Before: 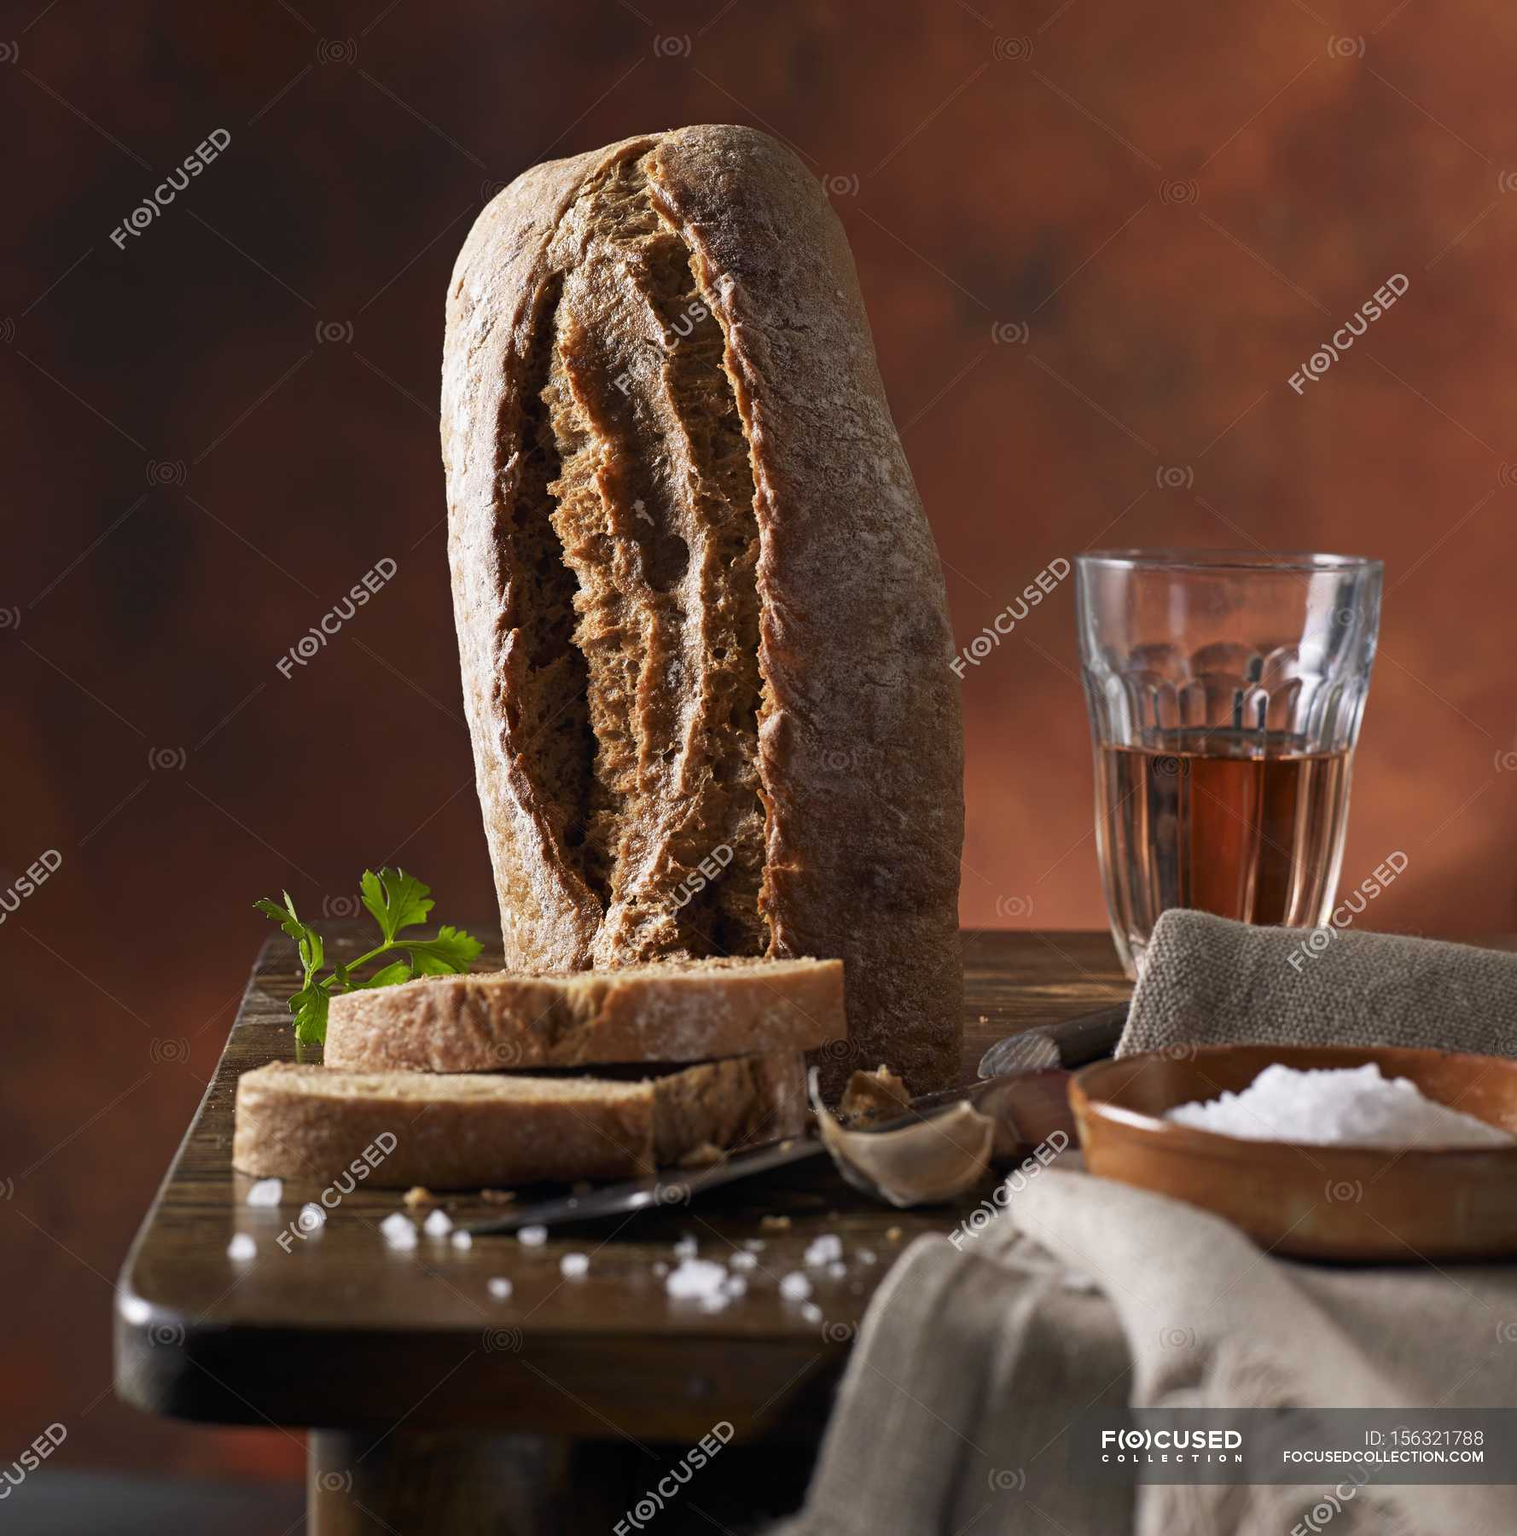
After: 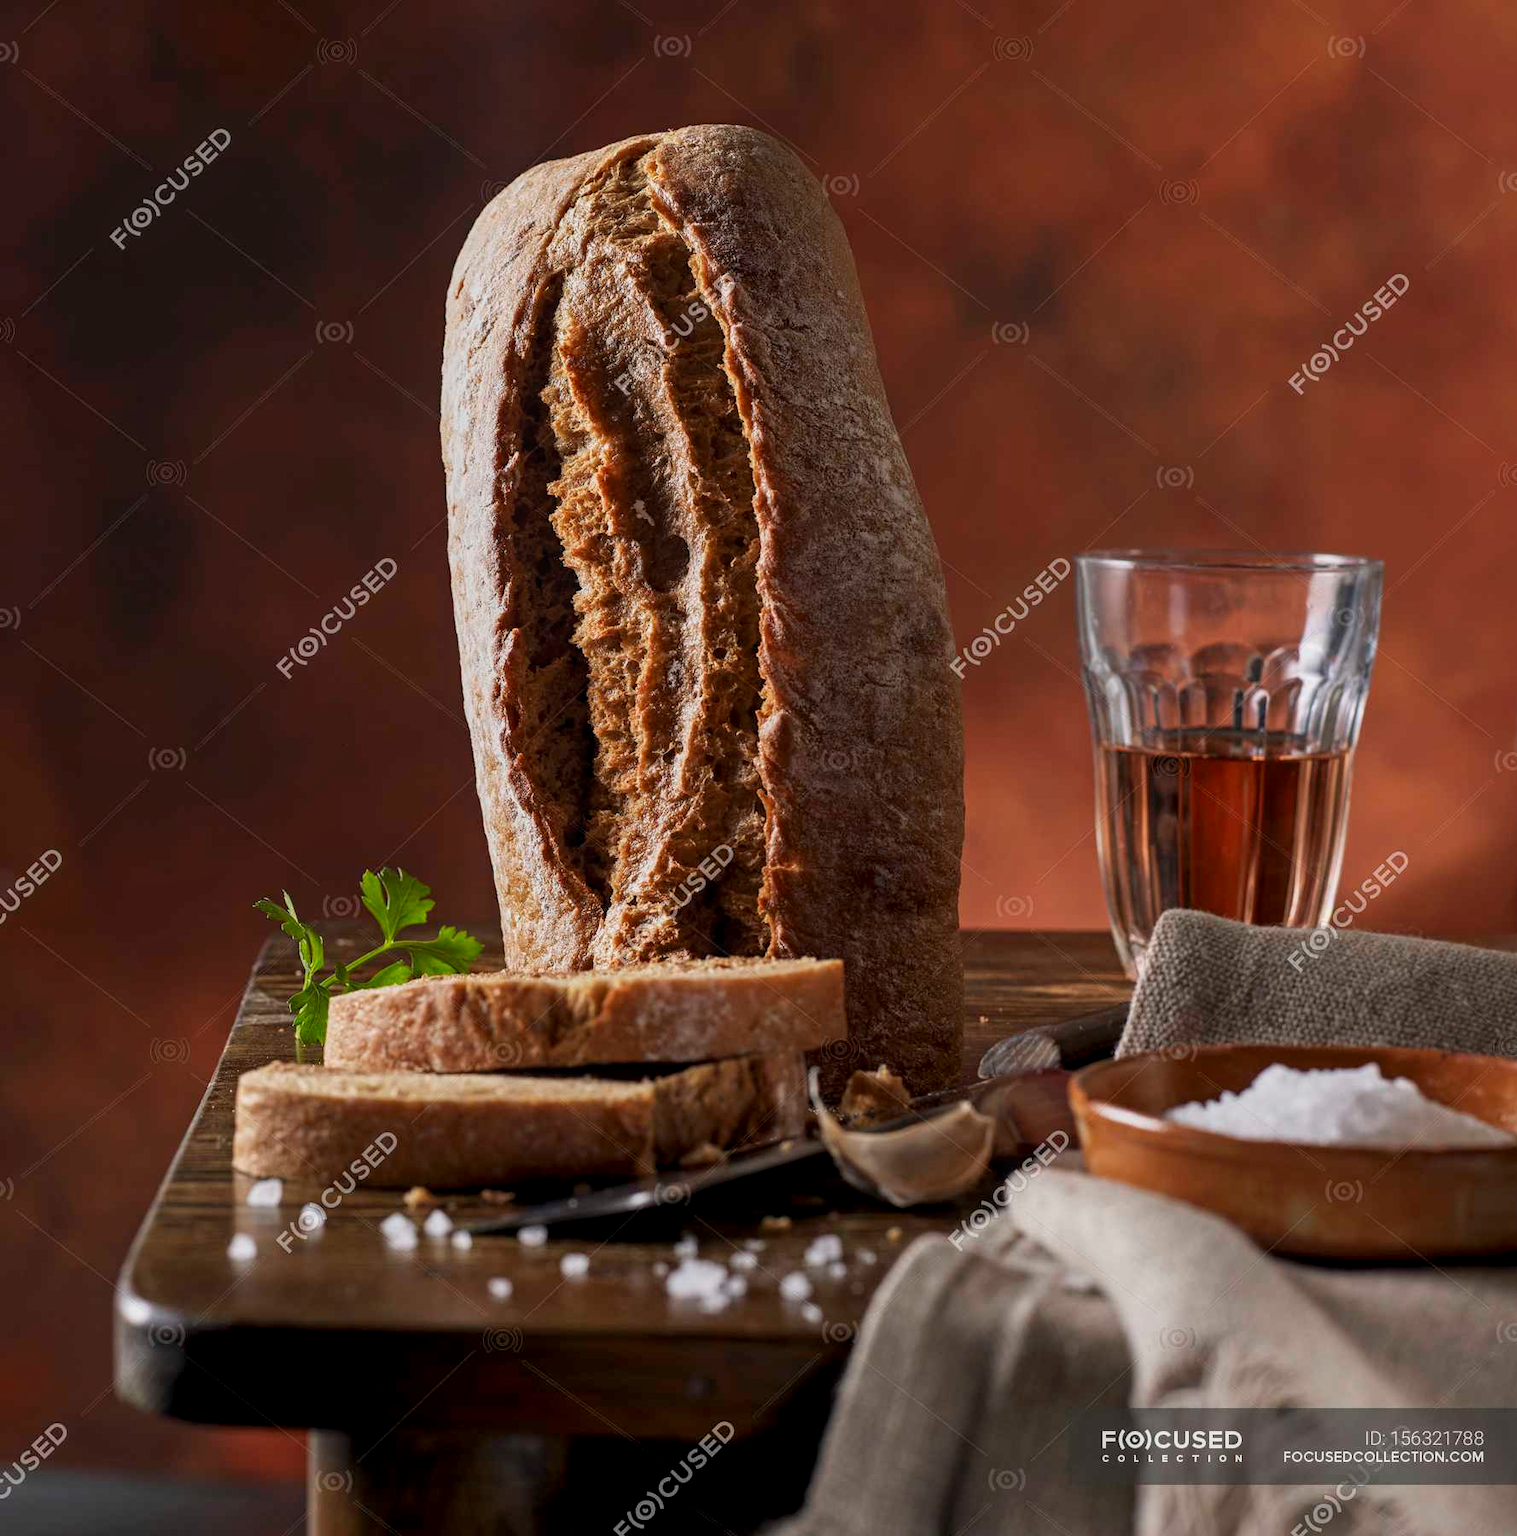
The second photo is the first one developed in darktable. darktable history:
local contrast: on, module defaults
shadows and highlights: radius 121.22, shadows 21.59, white point adjustment -9.69, highlights -12.68, soften with gaussian
